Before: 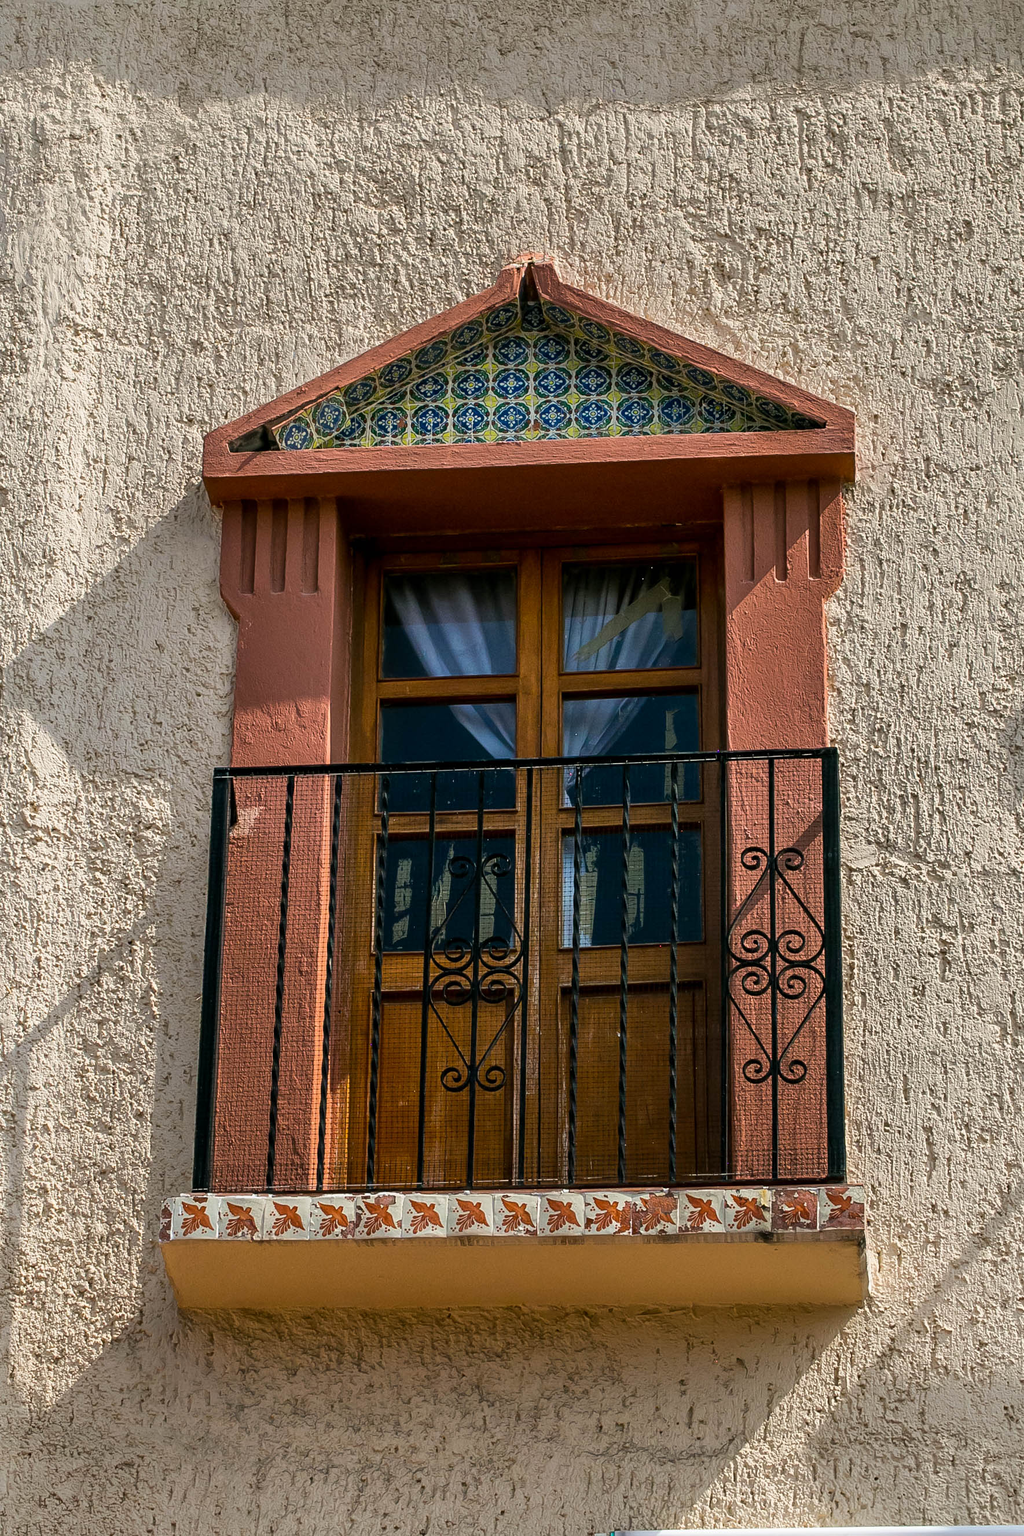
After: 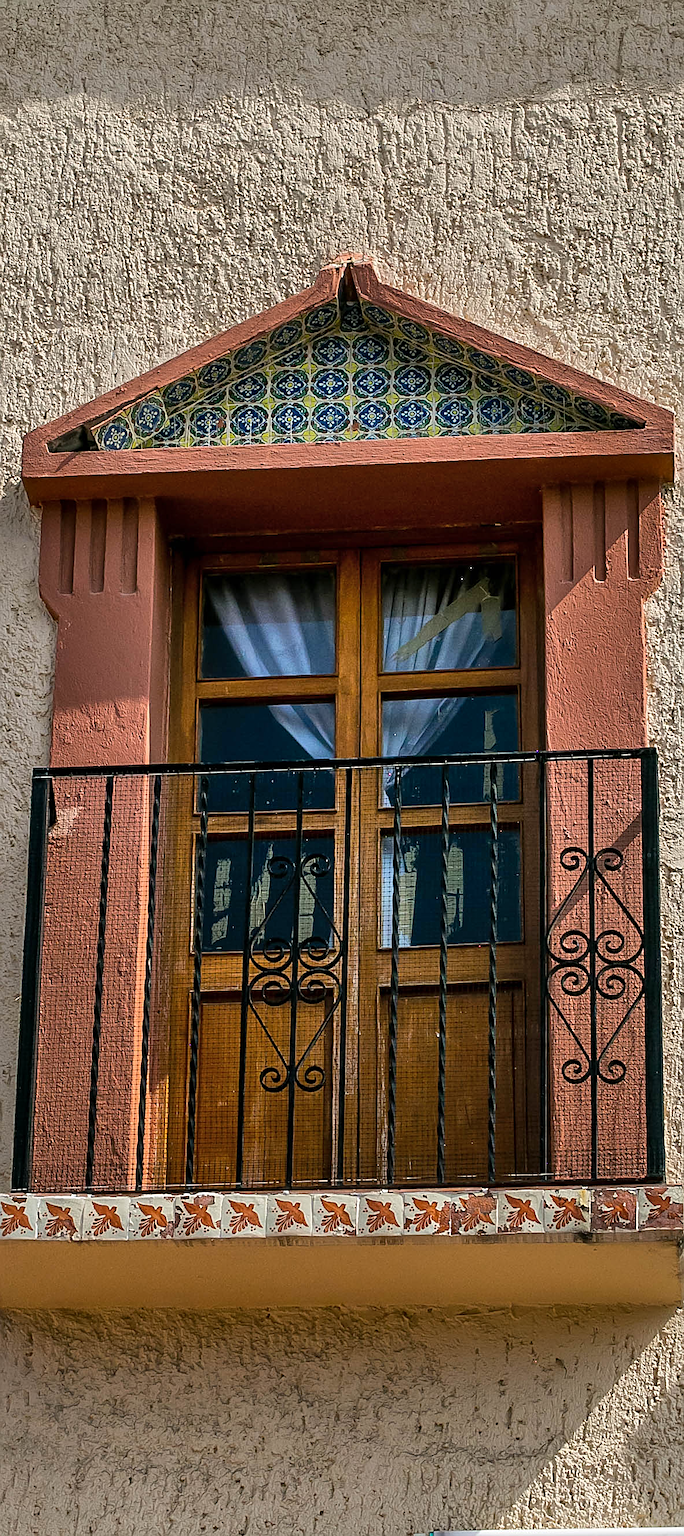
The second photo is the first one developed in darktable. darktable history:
shadows and highlights: radius 133.83, soften with gaussian
crop and rotate: left 17.732%, right 15.423%
sharpen: on, module defaults
